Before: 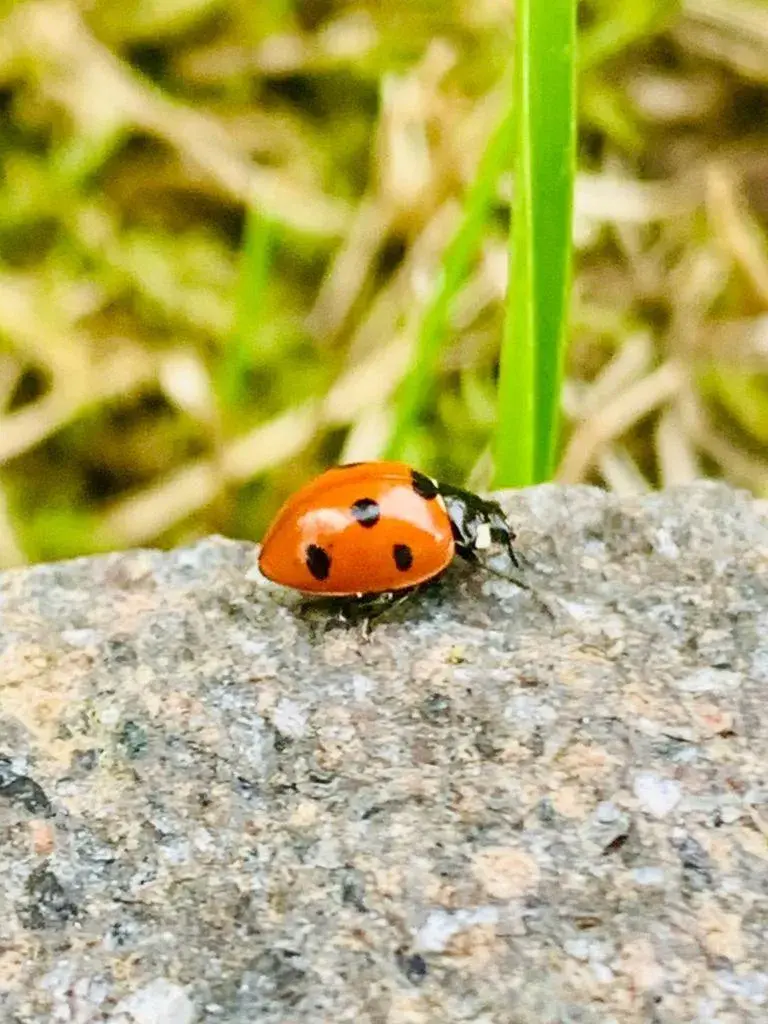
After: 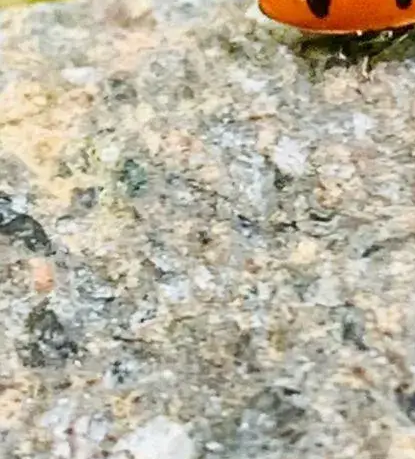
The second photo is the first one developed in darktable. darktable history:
crop and rotate: top 54.917%, right 45.956%, bottom 0.178%
